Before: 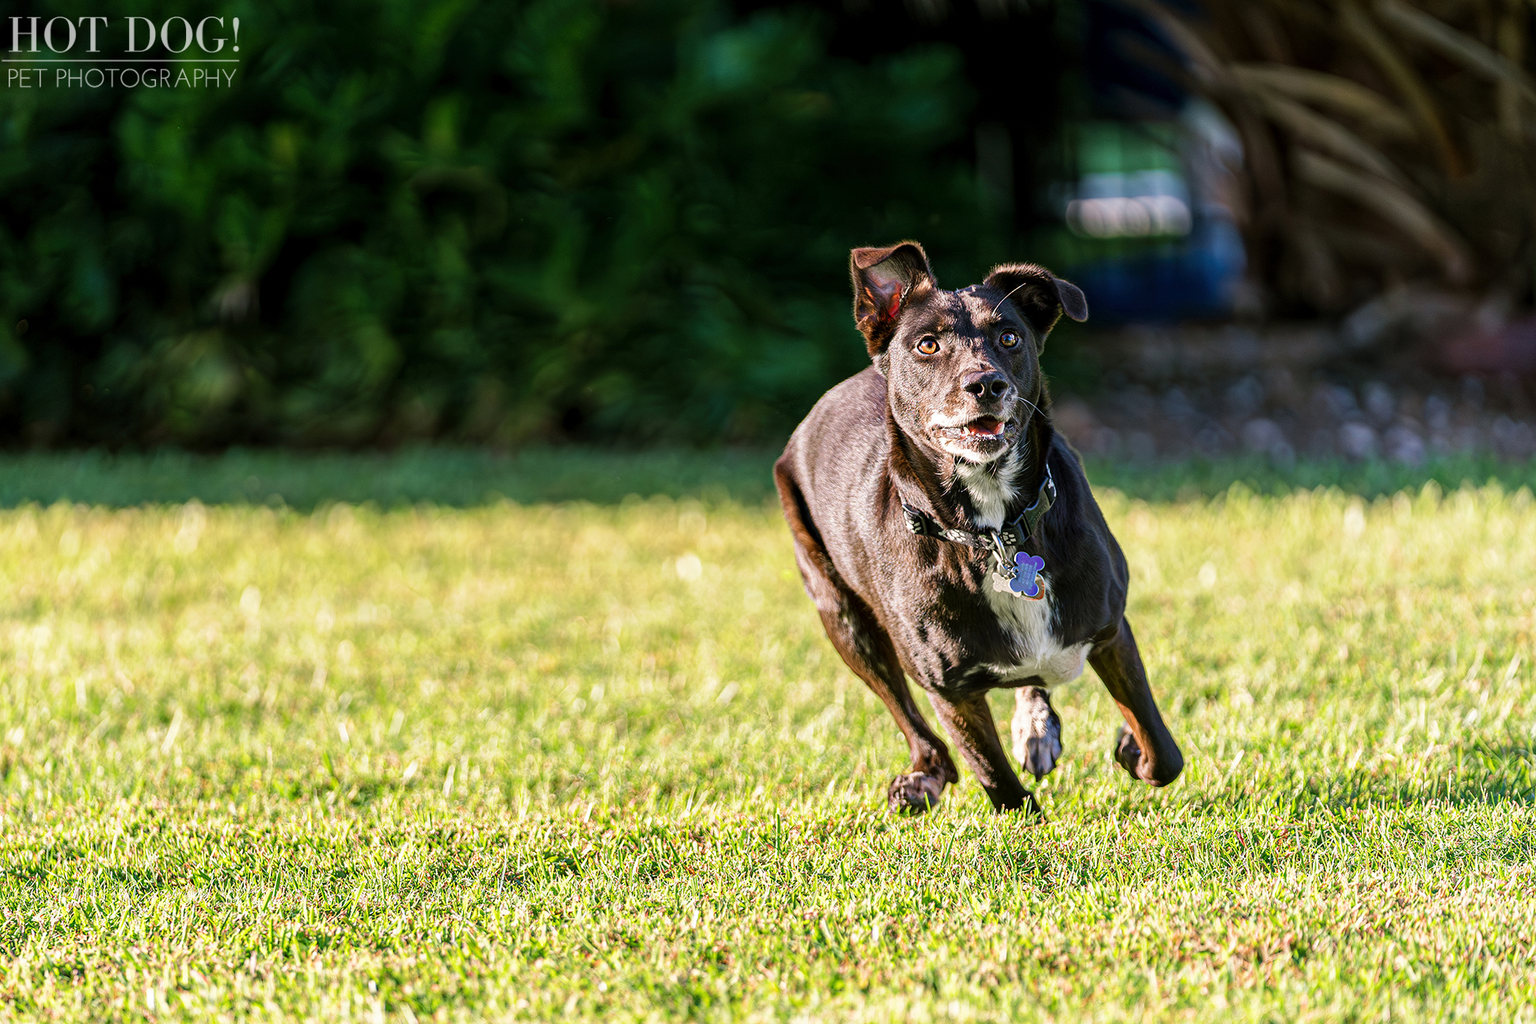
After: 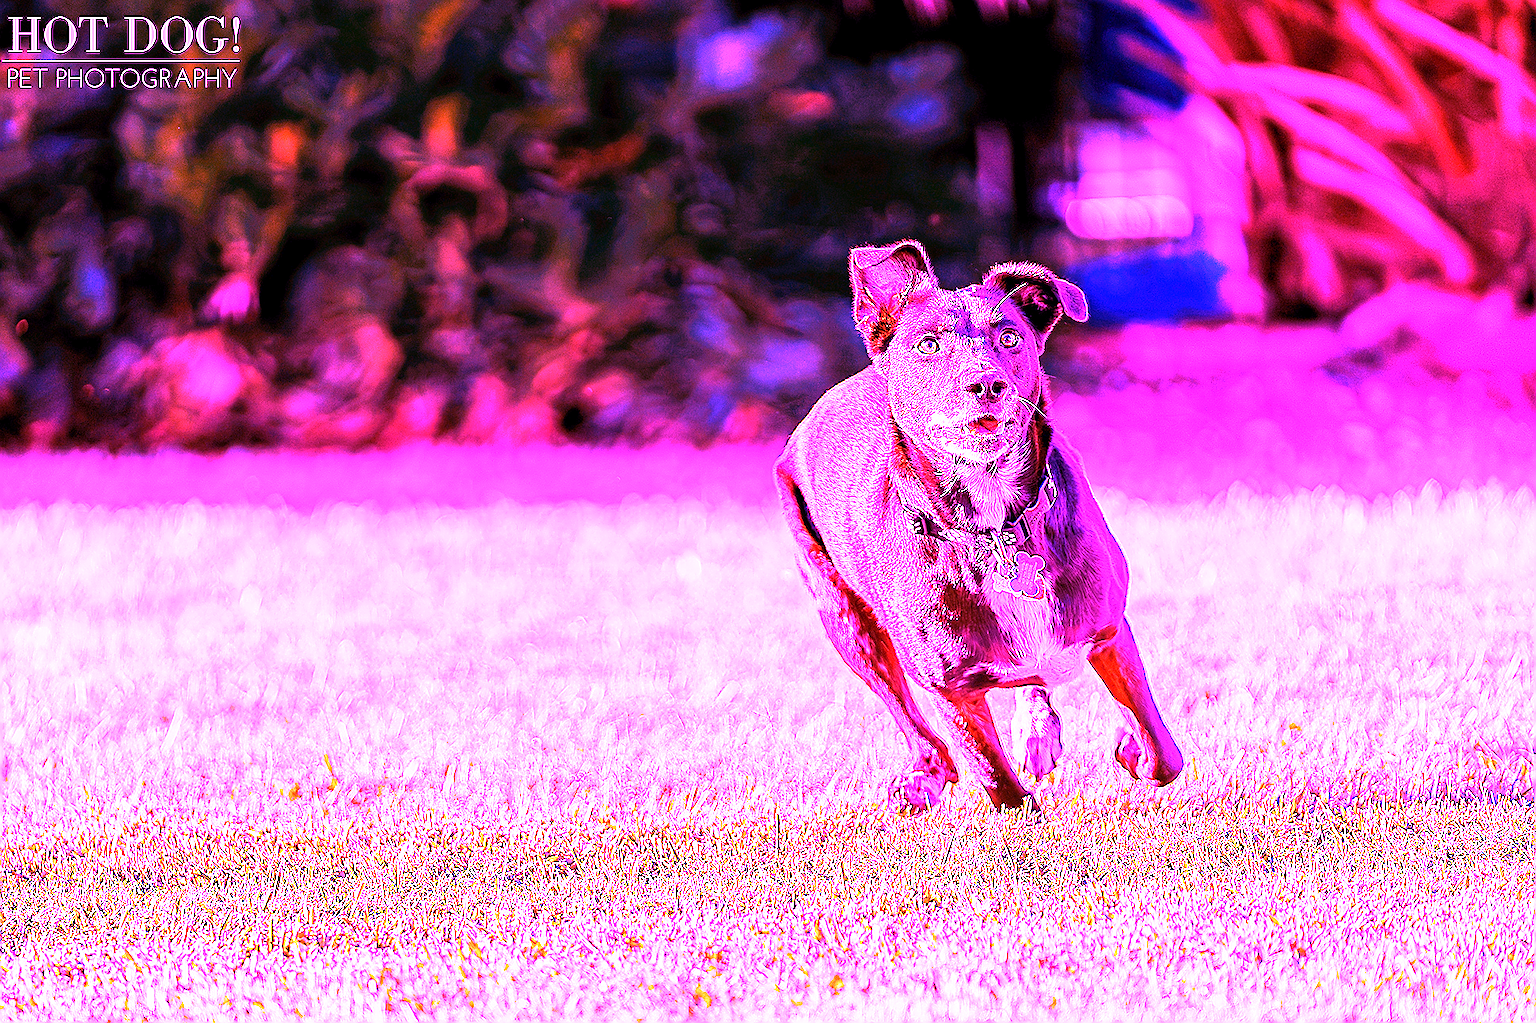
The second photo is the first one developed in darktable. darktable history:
sharpen: radius 1, threshold 1
white balance: red 8, blue 8
